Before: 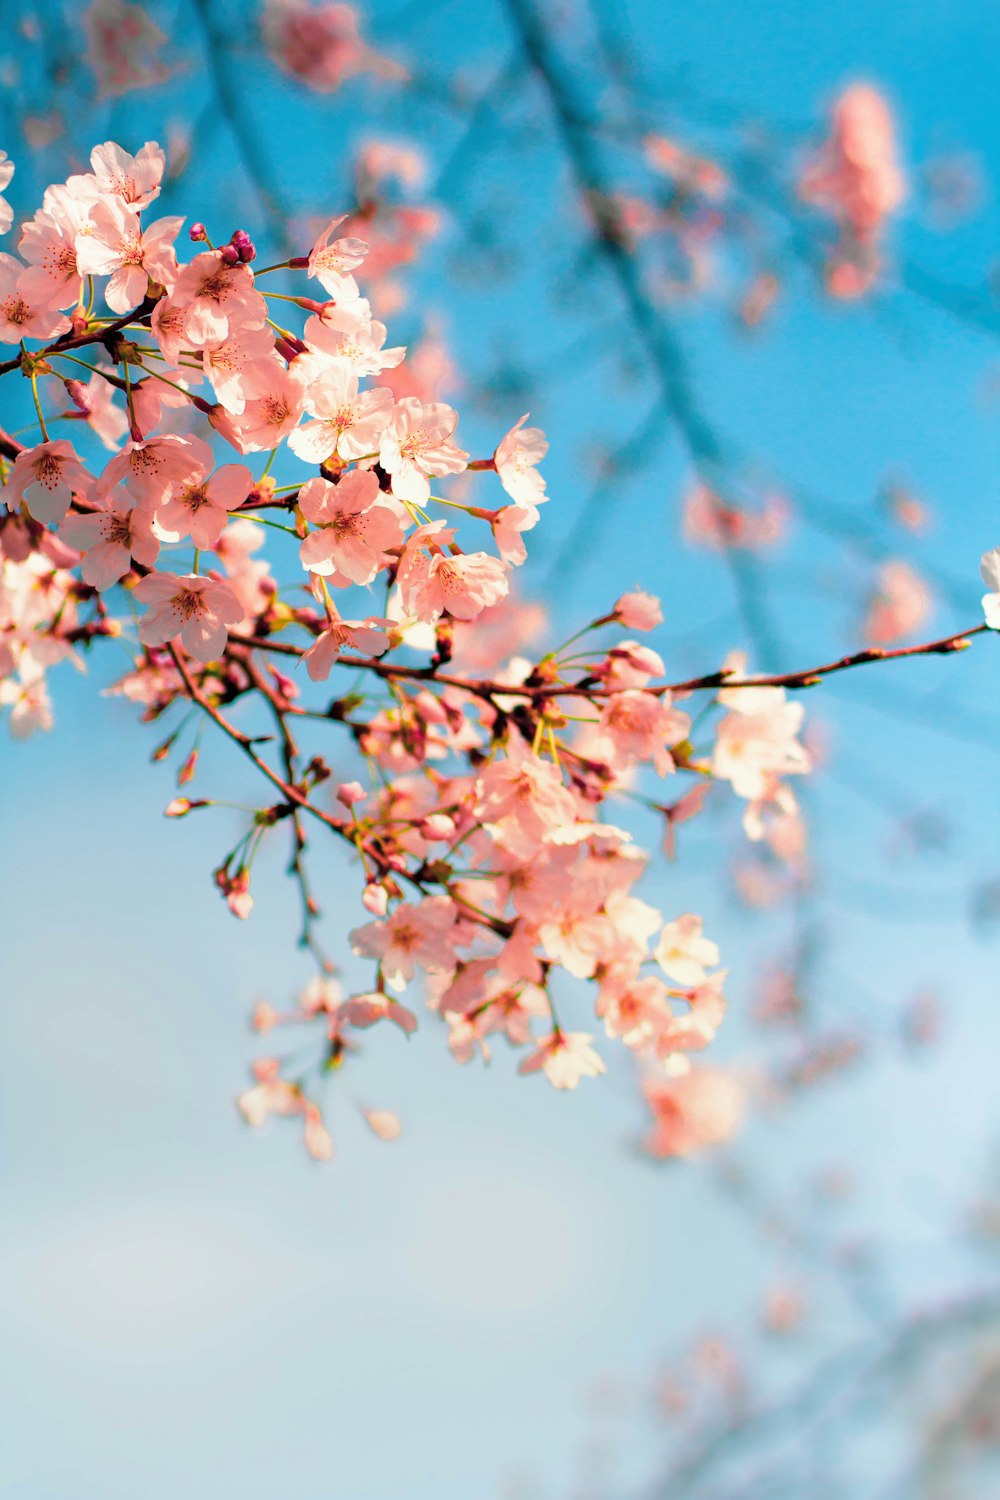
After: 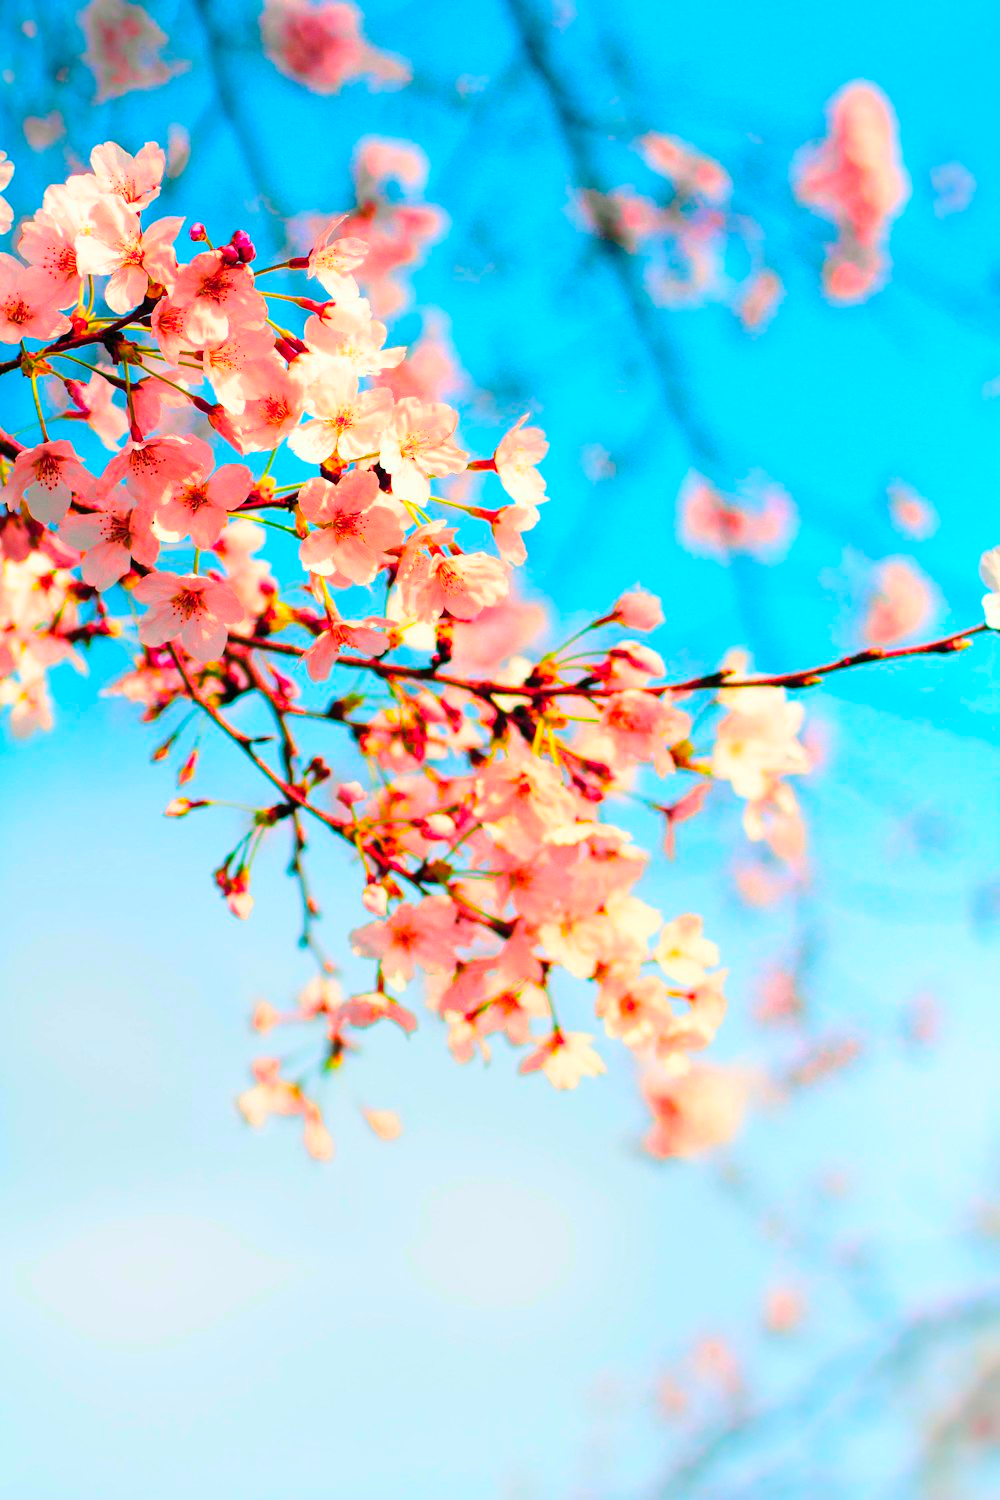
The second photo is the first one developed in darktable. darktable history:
contrast brightness saturation: contrast 0.2, brightness 0.192, saturation 0.785
